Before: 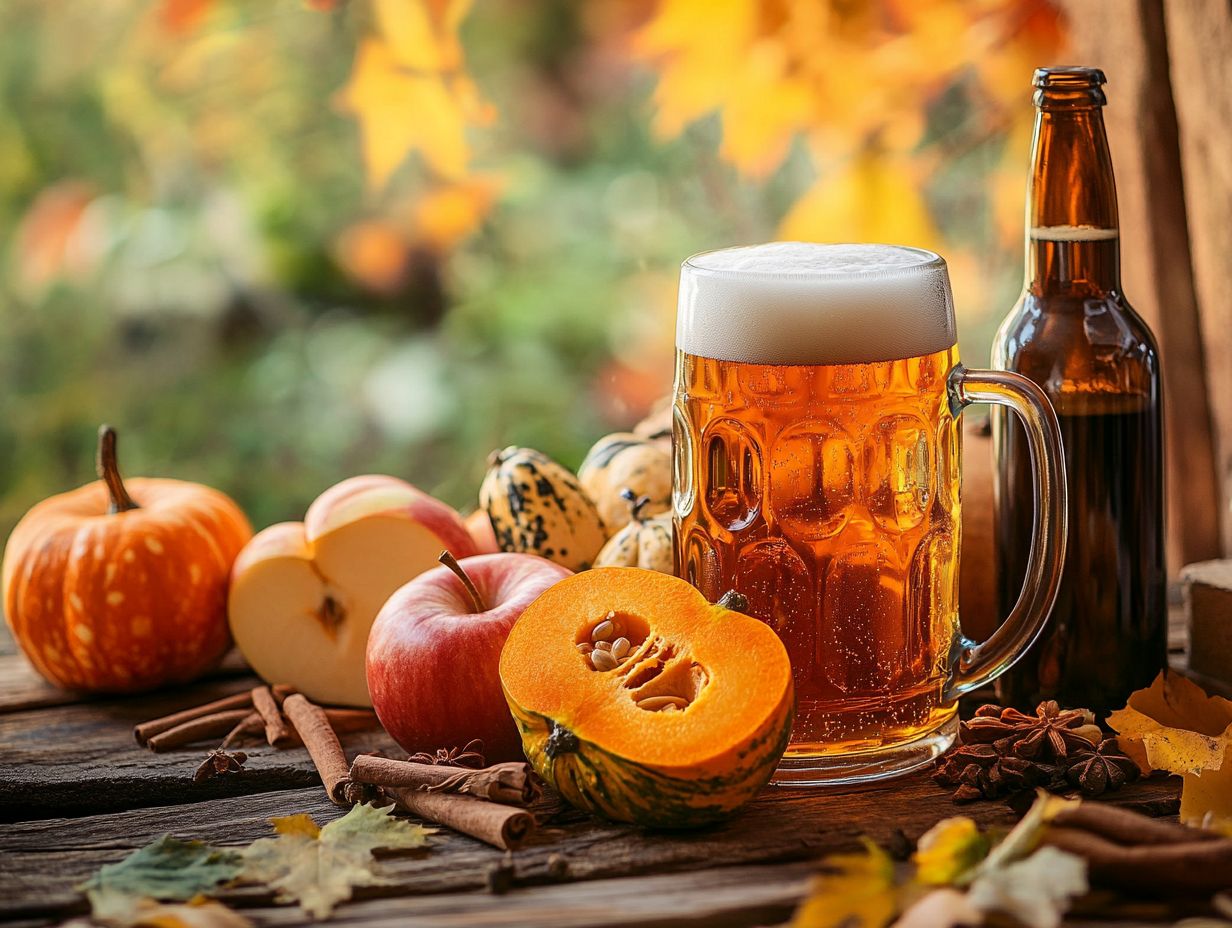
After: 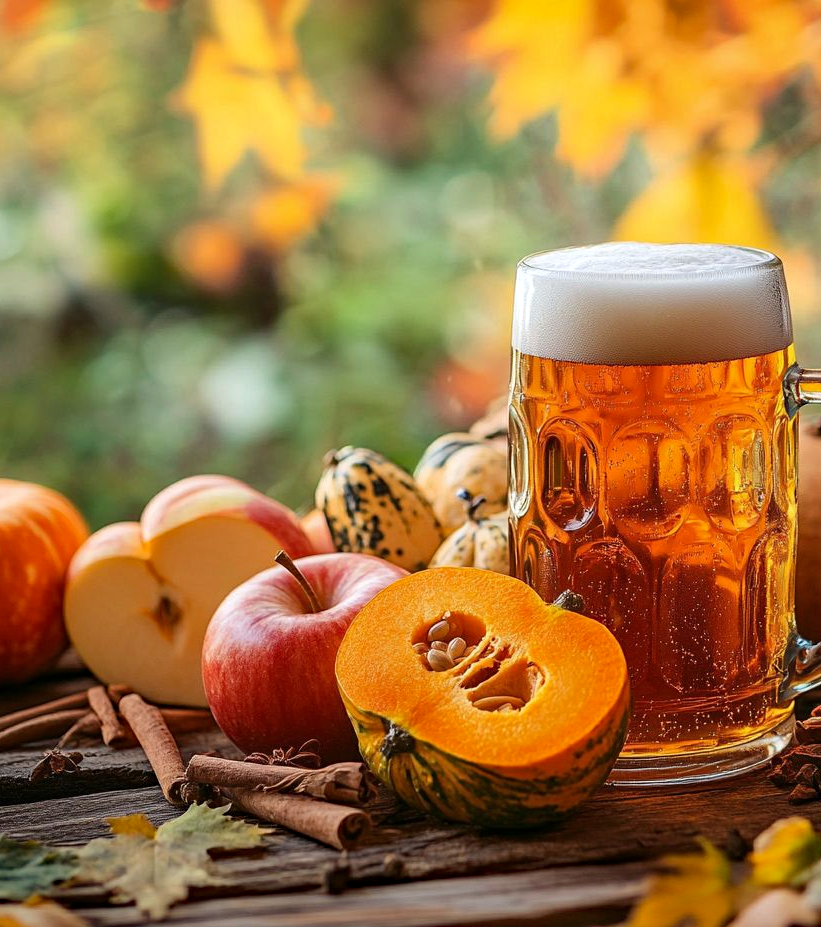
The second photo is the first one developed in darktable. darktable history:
crop and rotate: left 13.327%, right 19.966%
haze removal: compatibility mode true, adaptive false
